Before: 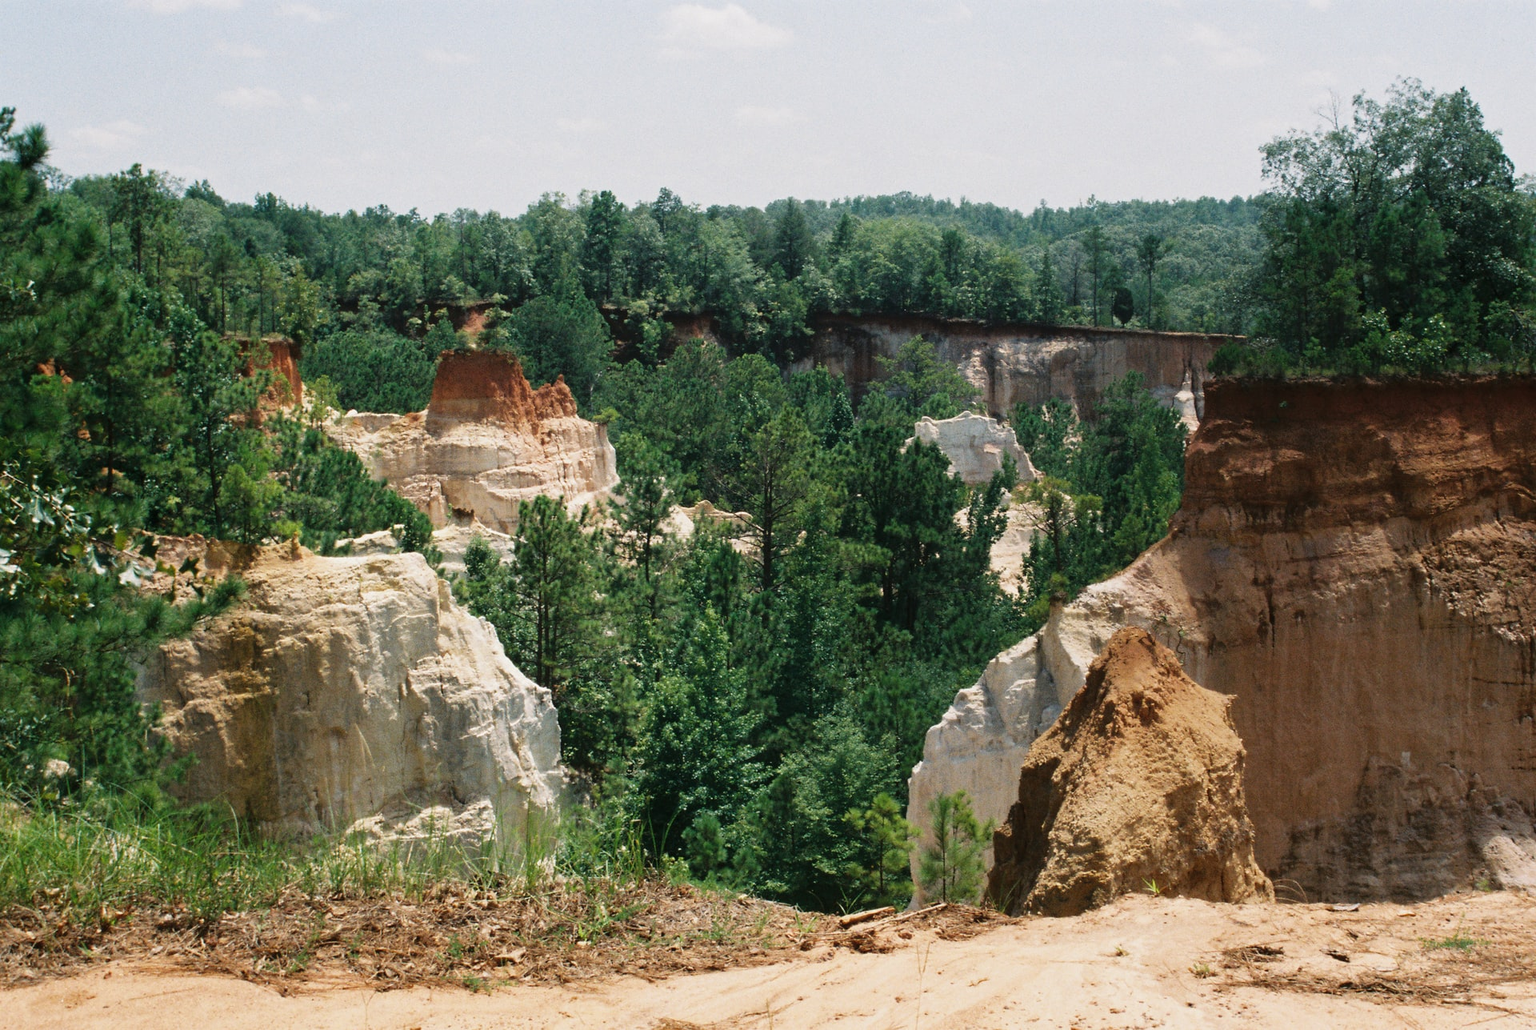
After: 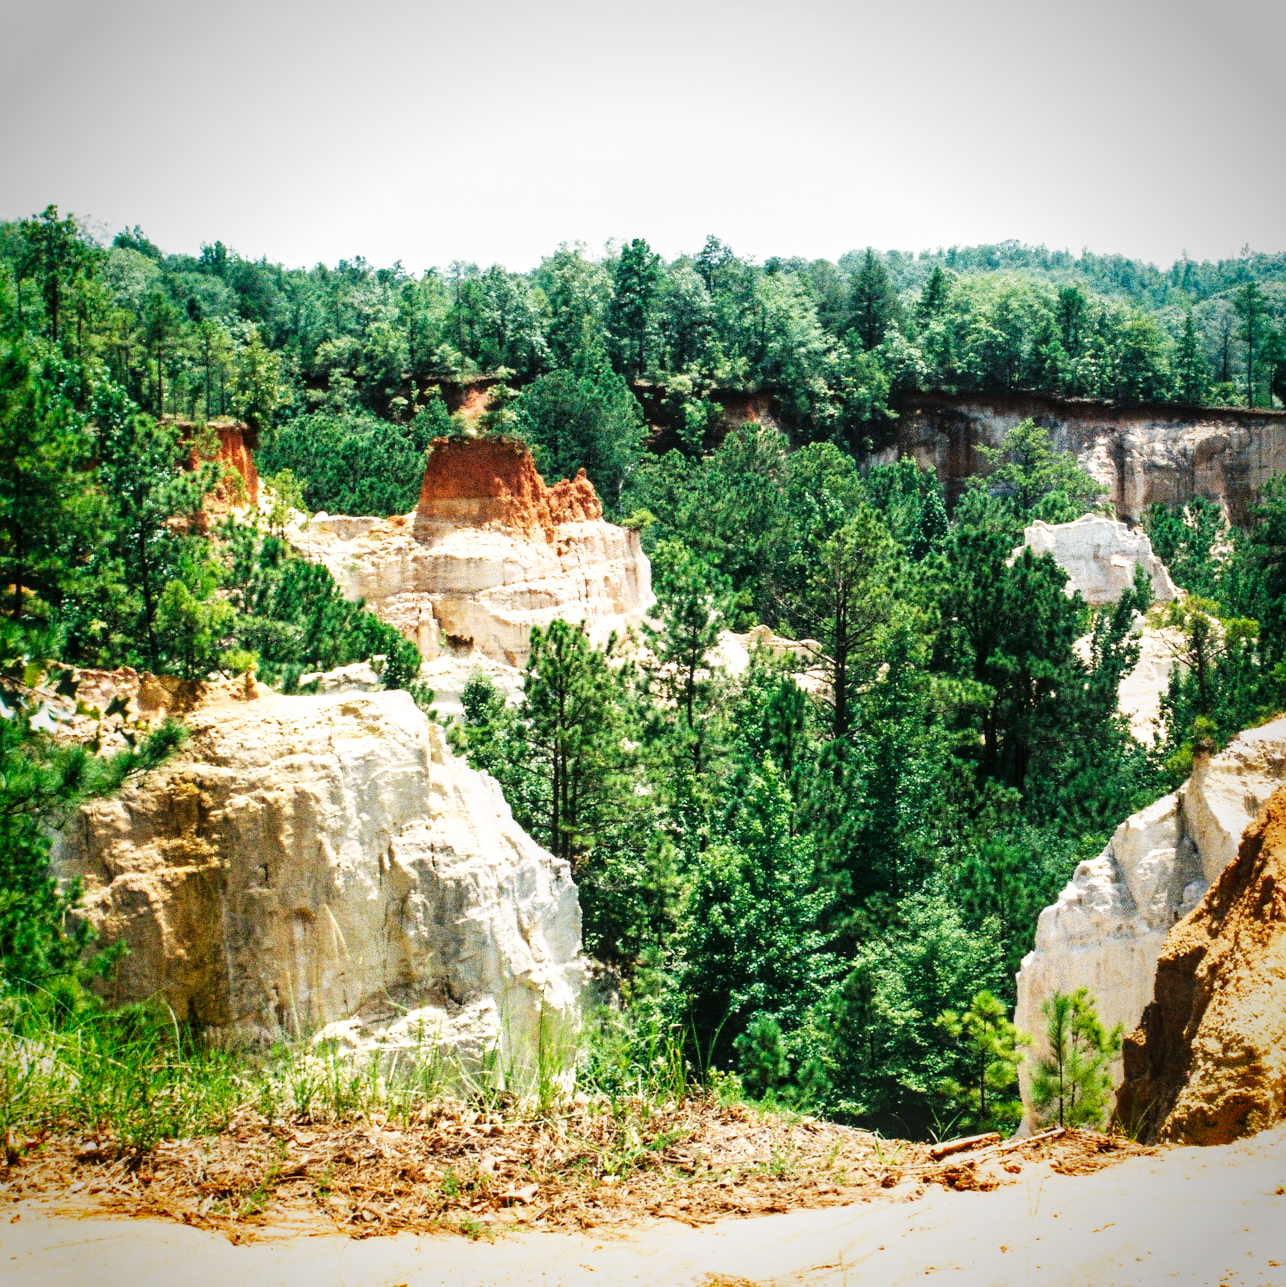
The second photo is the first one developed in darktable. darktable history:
crop and rotate: left 6.243%, right 26.759%
base curve: curves: ch0 [(0, 0) (0.007, 0.004) (0.027, 0.03) (0.046, 0.07) (0.207, 0.54) (0.442, 0.872) (0.673, 0.972) (1, 1)], preserve colors none
local contrast: on, module defaults
vignetting: saturation 0.381, automatic ratio true
